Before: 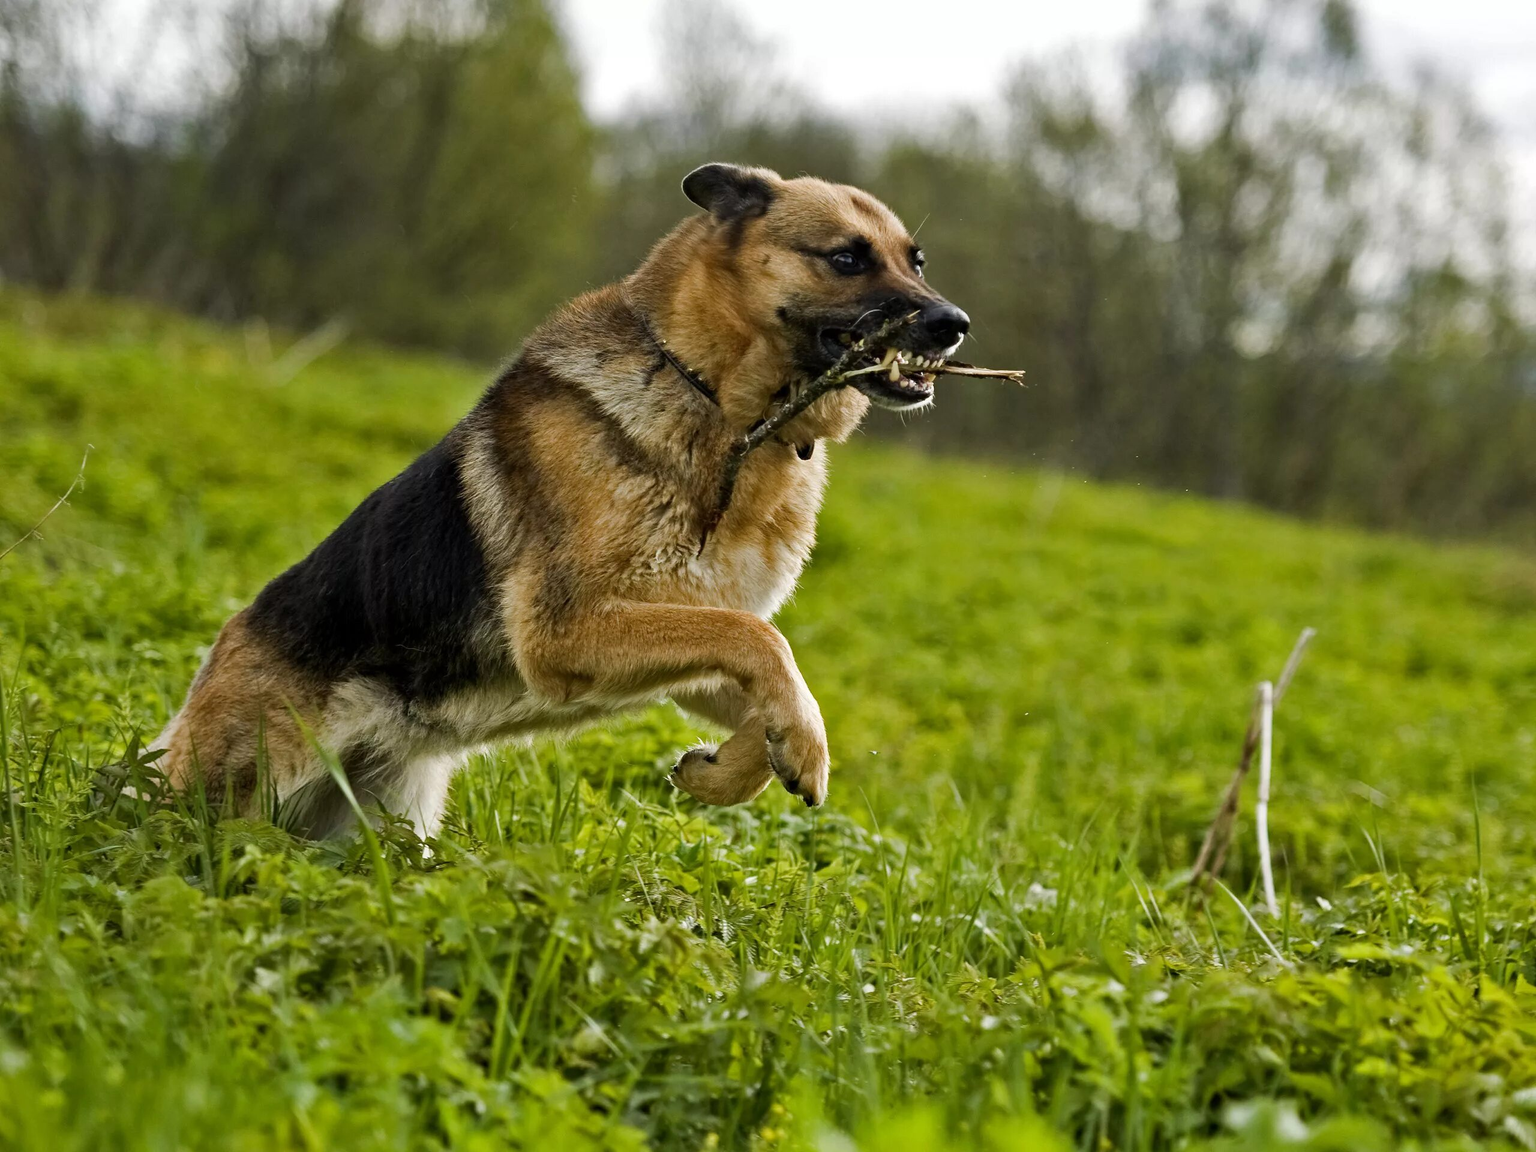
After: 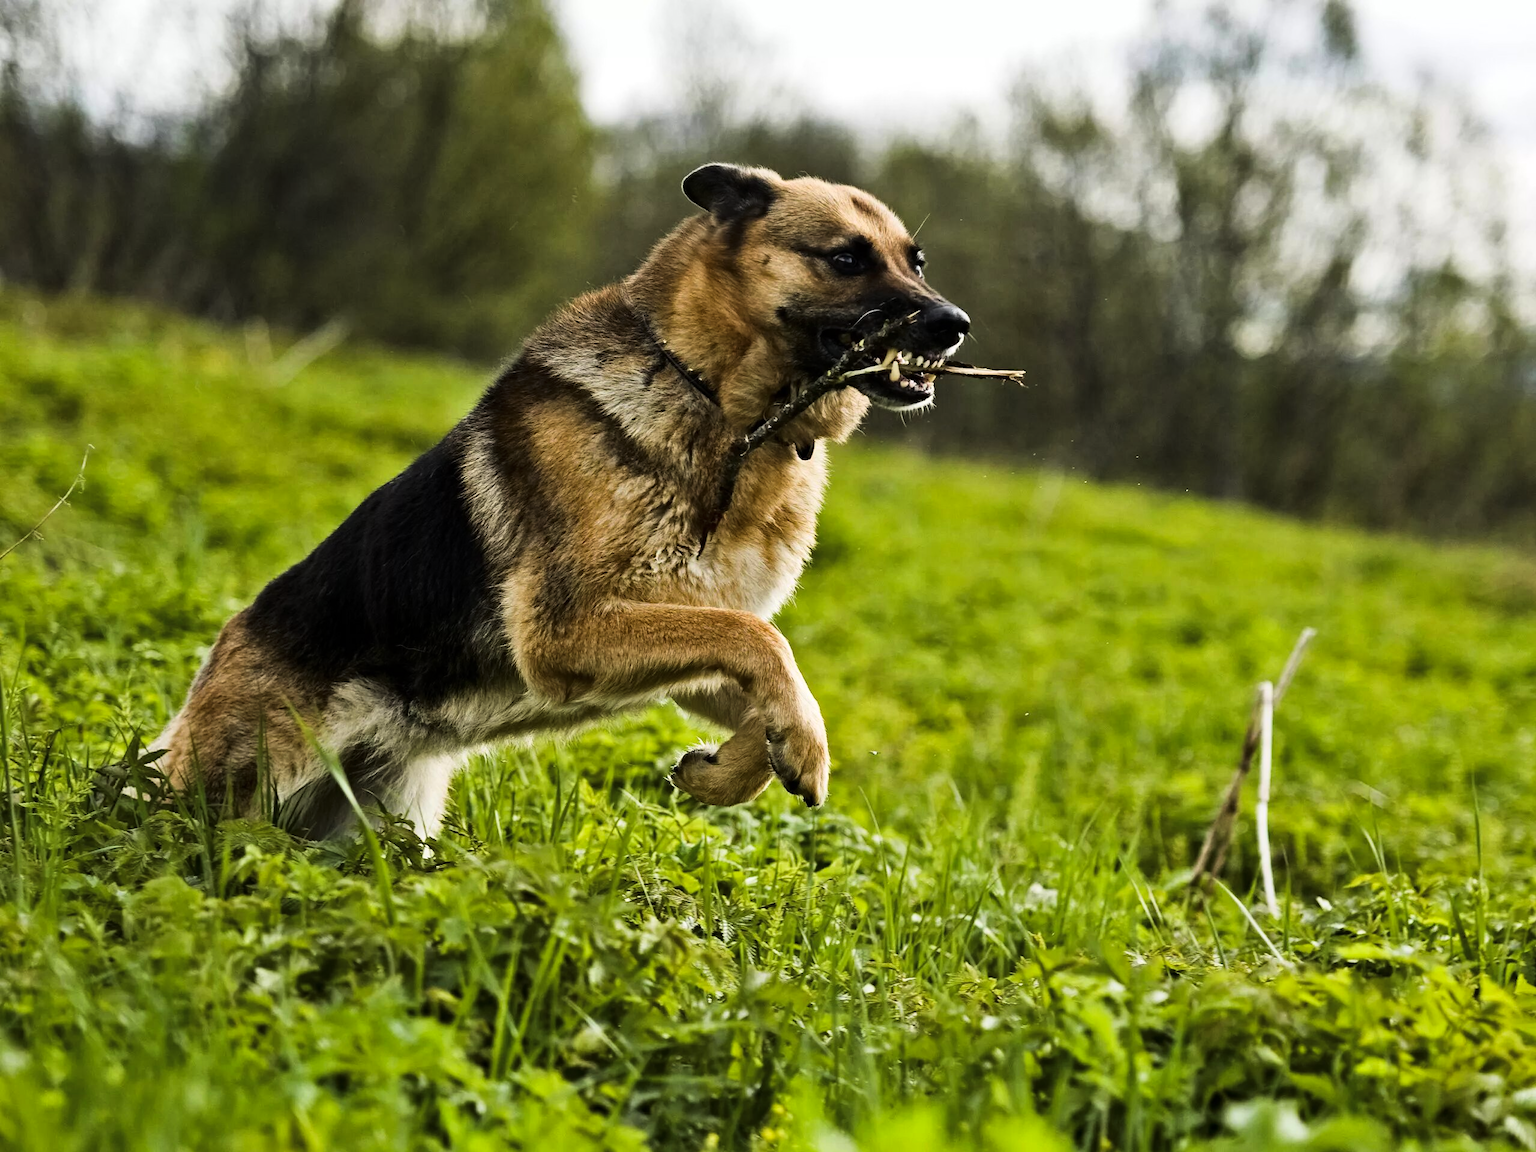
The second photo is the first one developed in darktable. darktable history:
tone curve: curves: ch0 [(0, 0) (0.195, 0.109) (0.751, 0.848) (1, 1)], color space Lab, linked channels, preserve colors none
